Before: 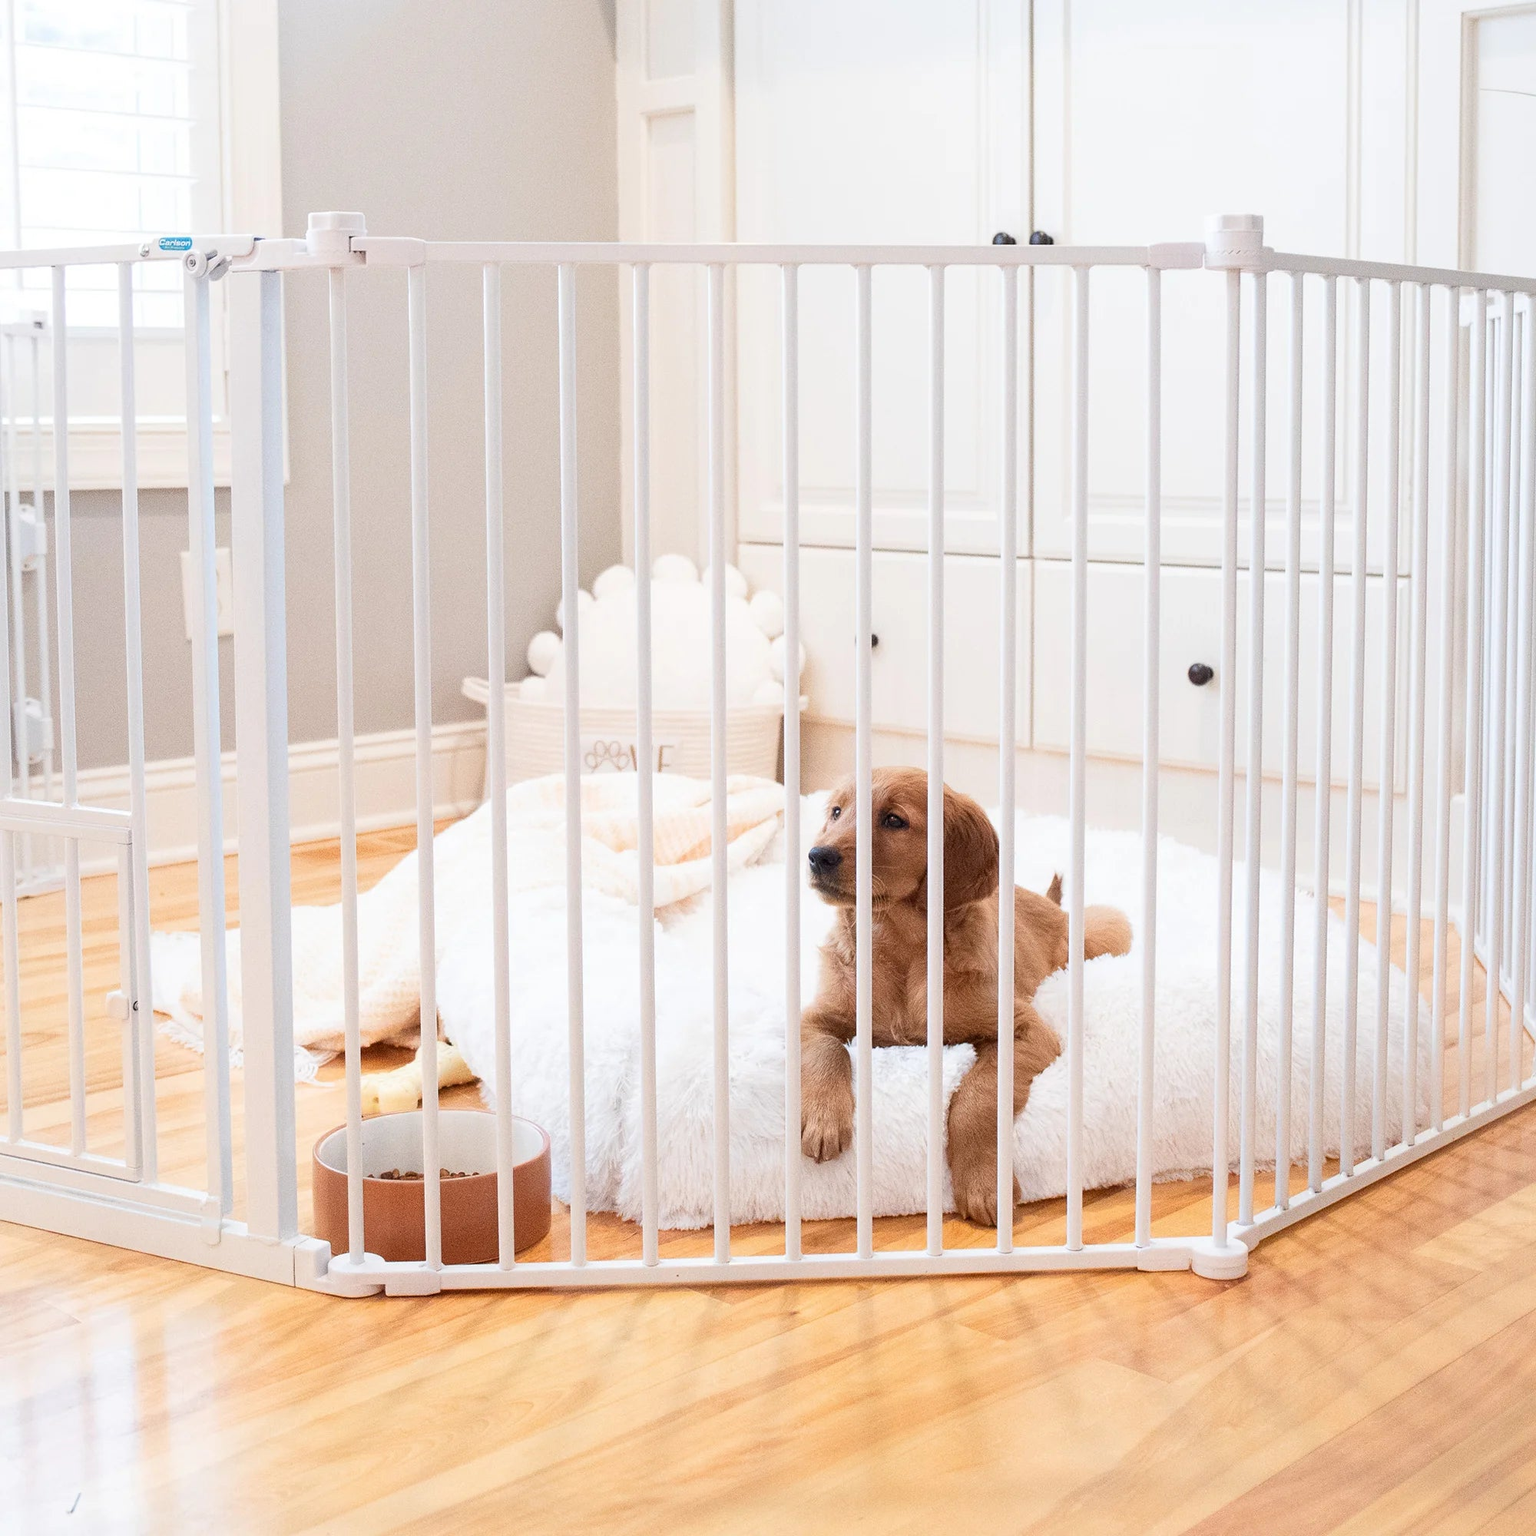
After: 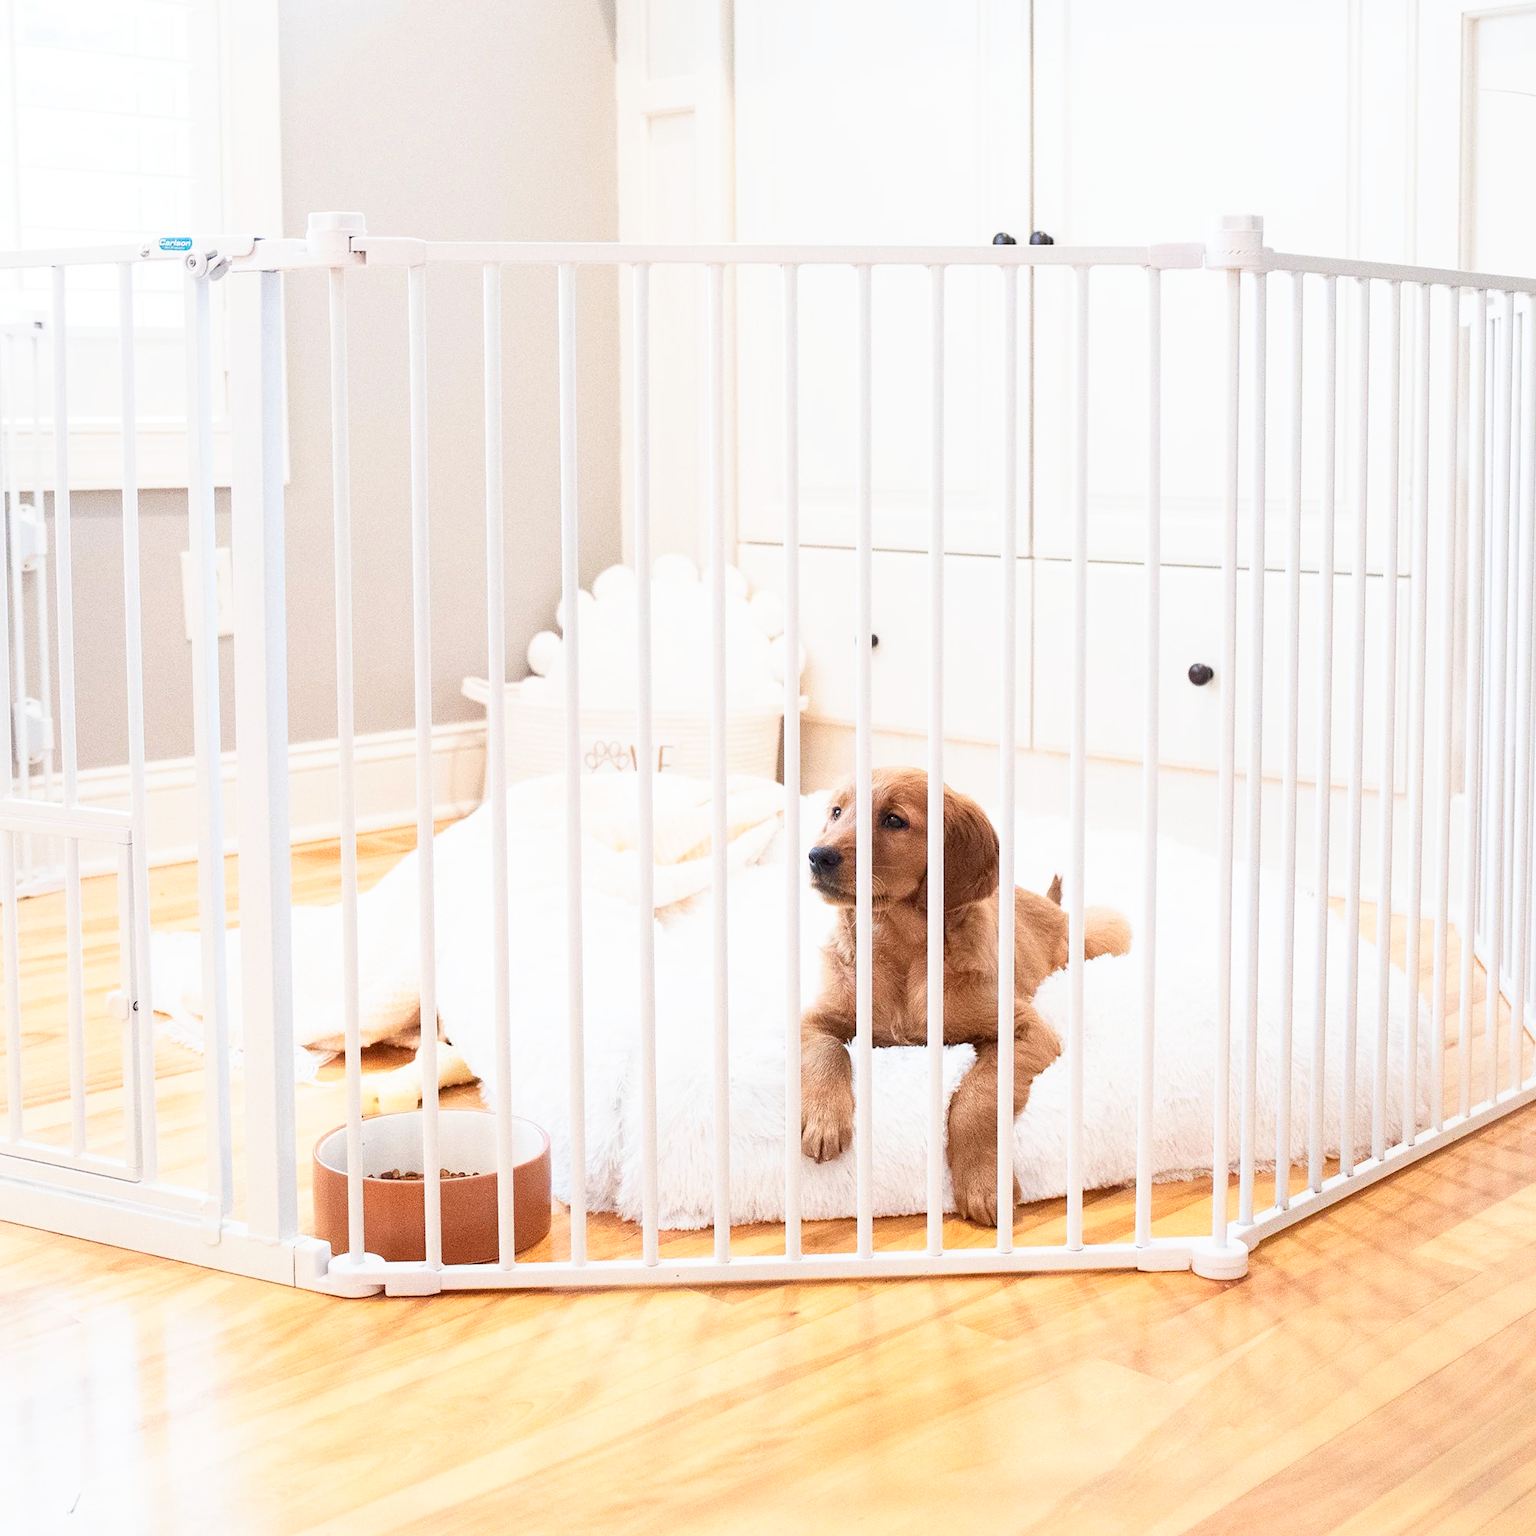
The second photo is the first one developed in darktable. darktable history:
base curve: curves: ch0 [(0, 0) (0.688, 0.865) (1, 1)], preserve colors none
rgb levels: preserve colors max RGB
